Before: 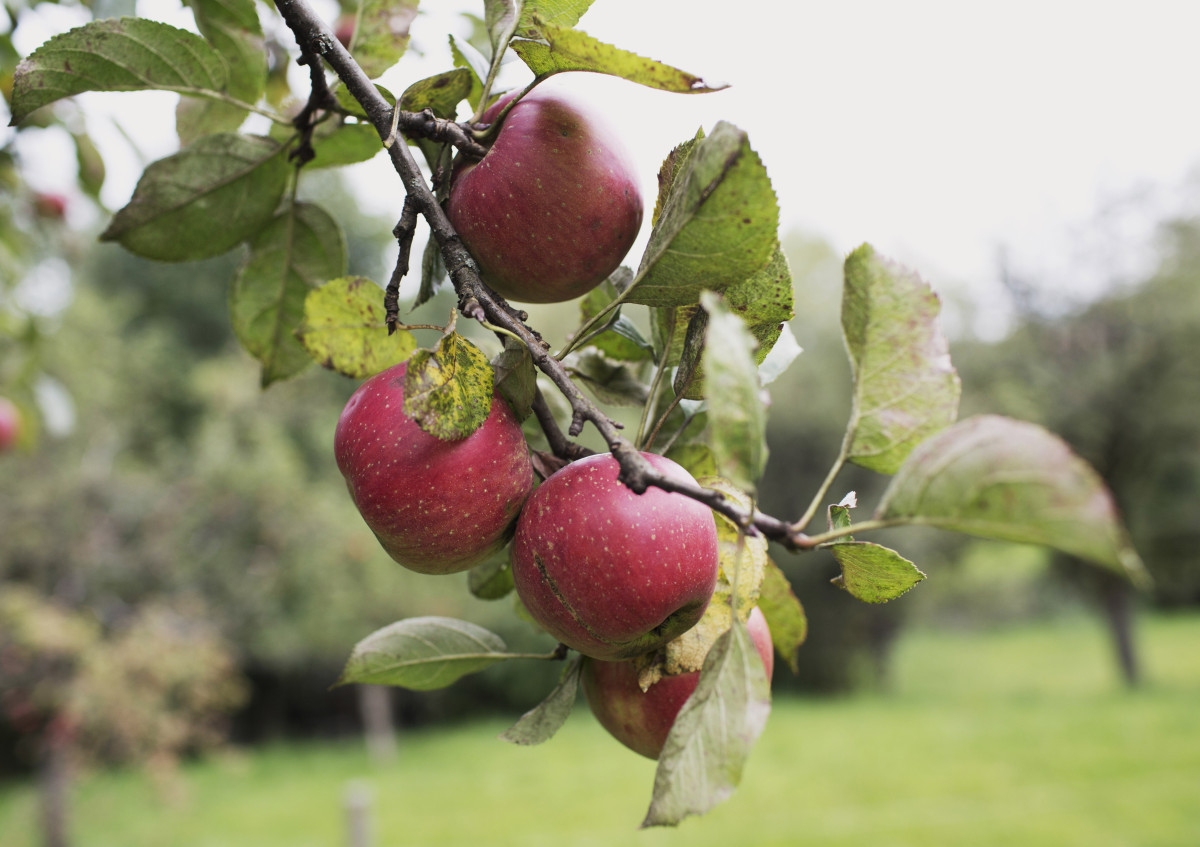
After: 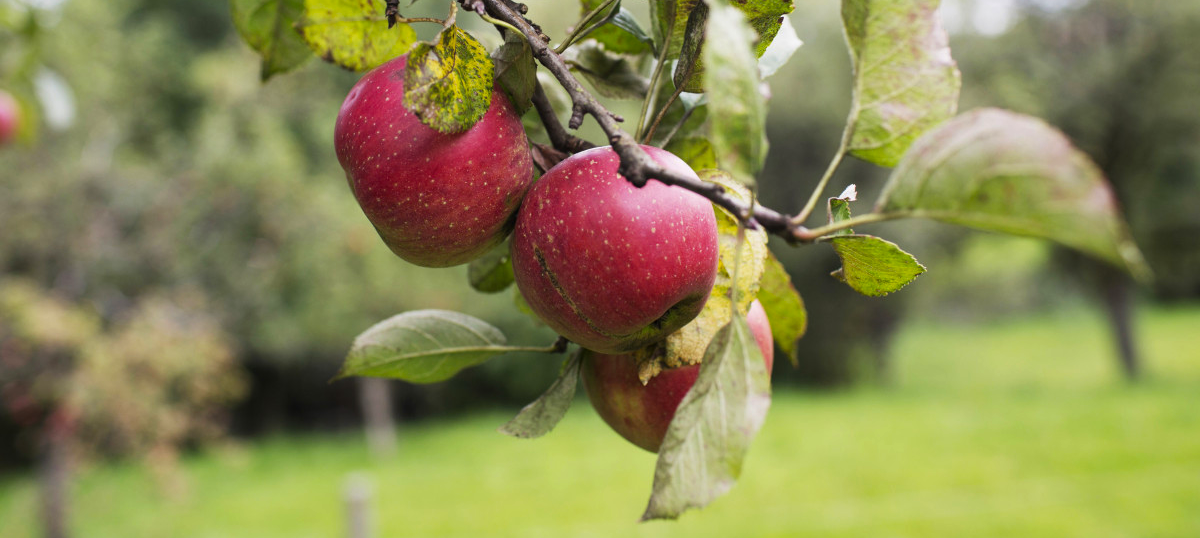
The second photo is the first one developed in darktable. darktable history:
color balance: contrast 6.48%, output saturation 113.3%
crop and rotate: top 36.435%
